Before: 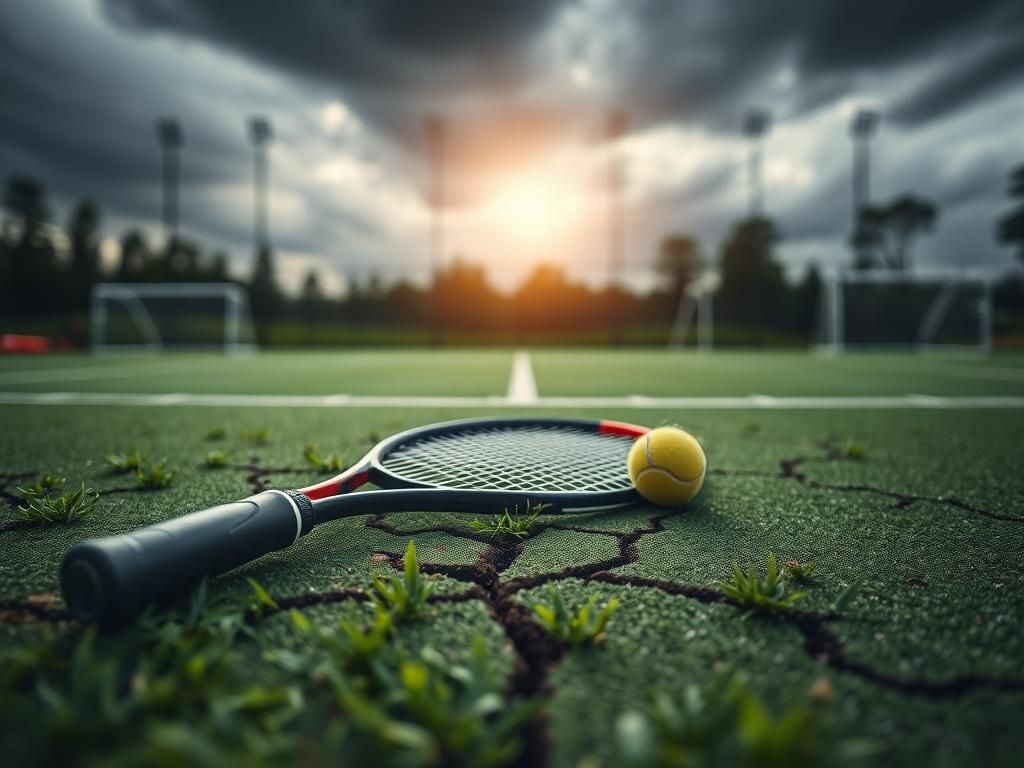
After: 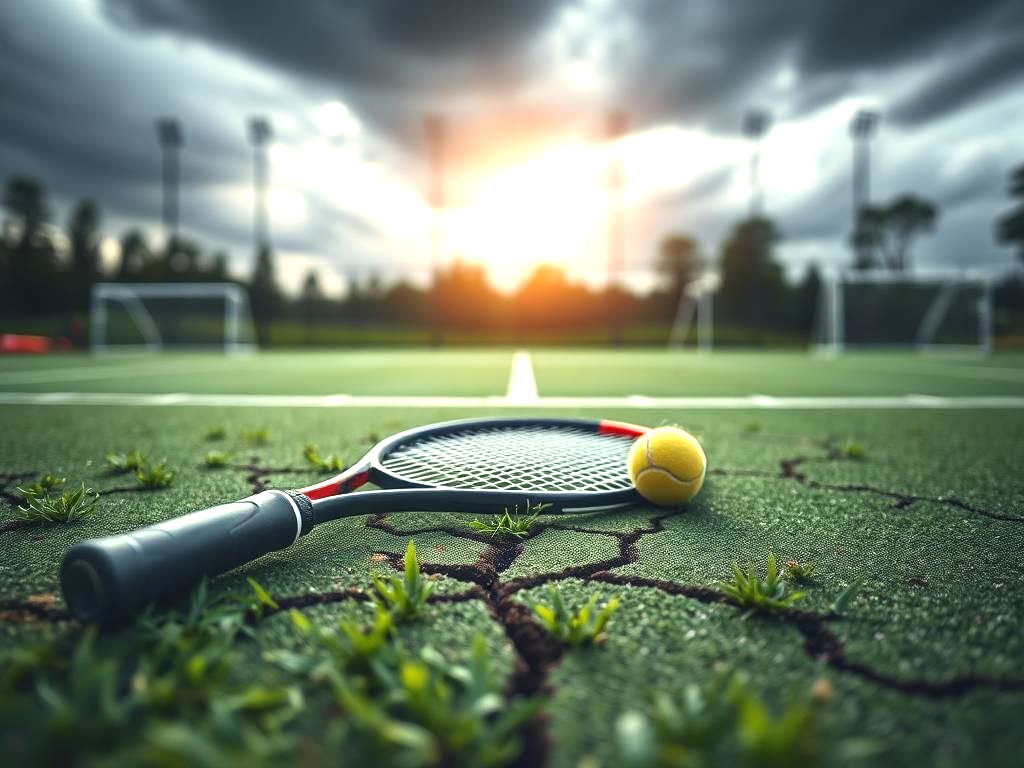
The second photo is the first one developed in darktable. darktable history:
tone equalizer: on, module defaults
exposure: black level correction 0, exposure 0.95 EV, compensate exposure bias true, compensate highlight preservation false
